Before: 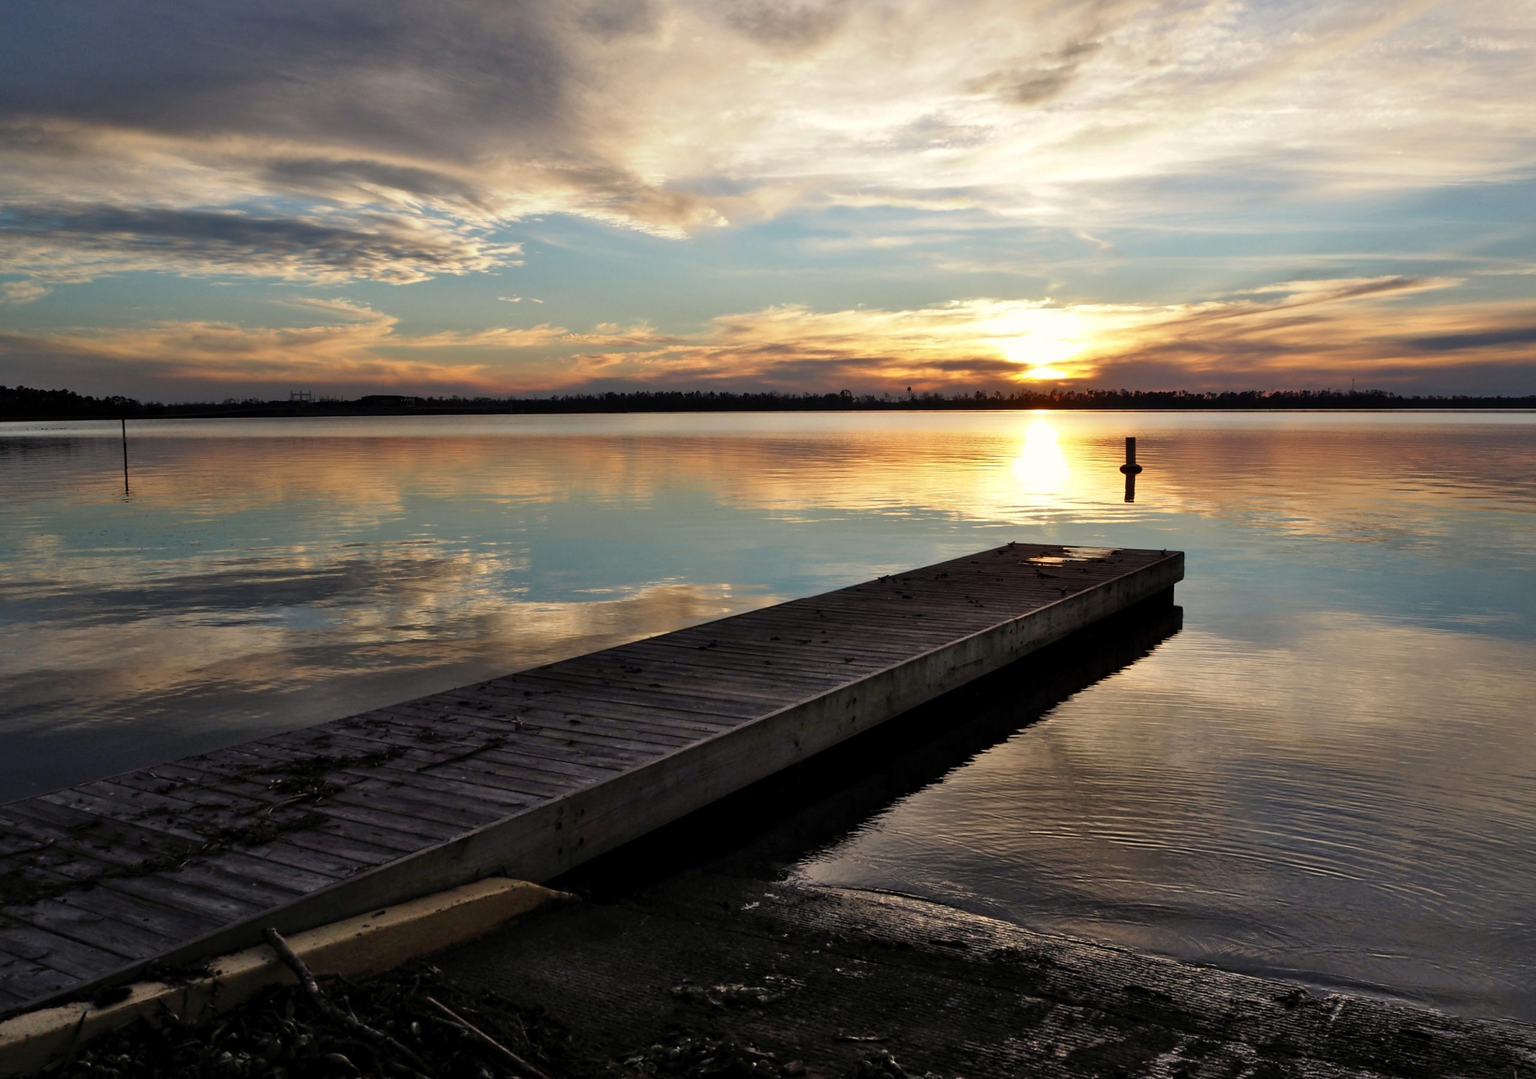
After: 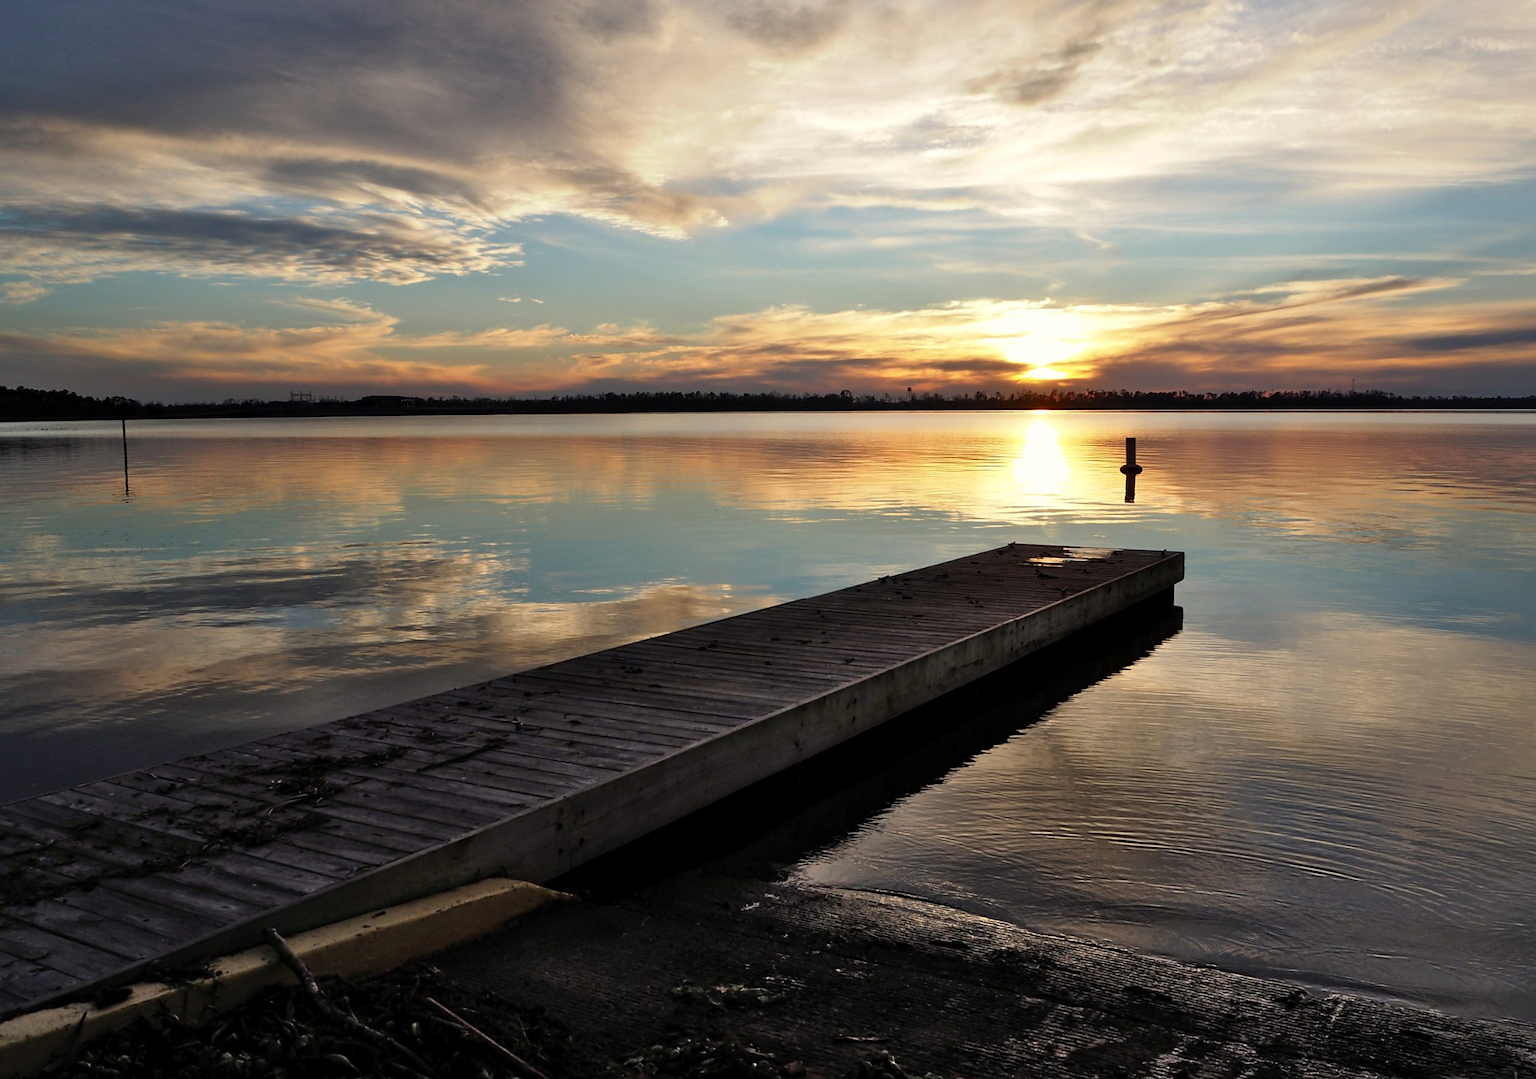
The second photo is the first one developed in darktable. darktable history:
sharpen: radius 1.47, amount 0.411, threshold 1.39
